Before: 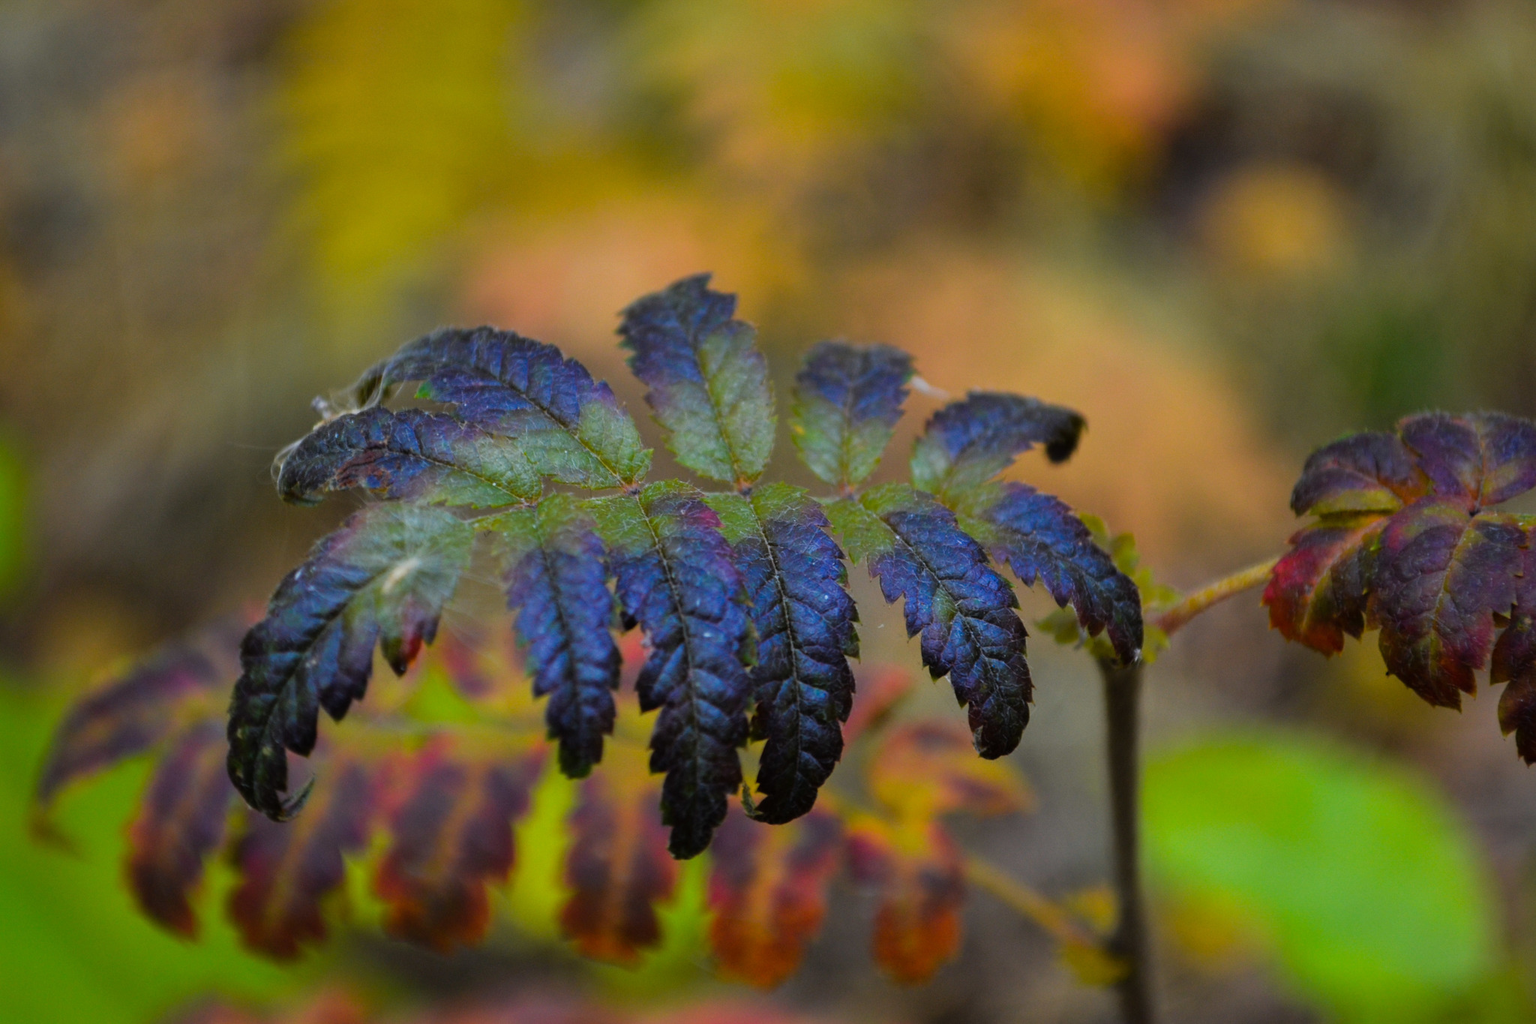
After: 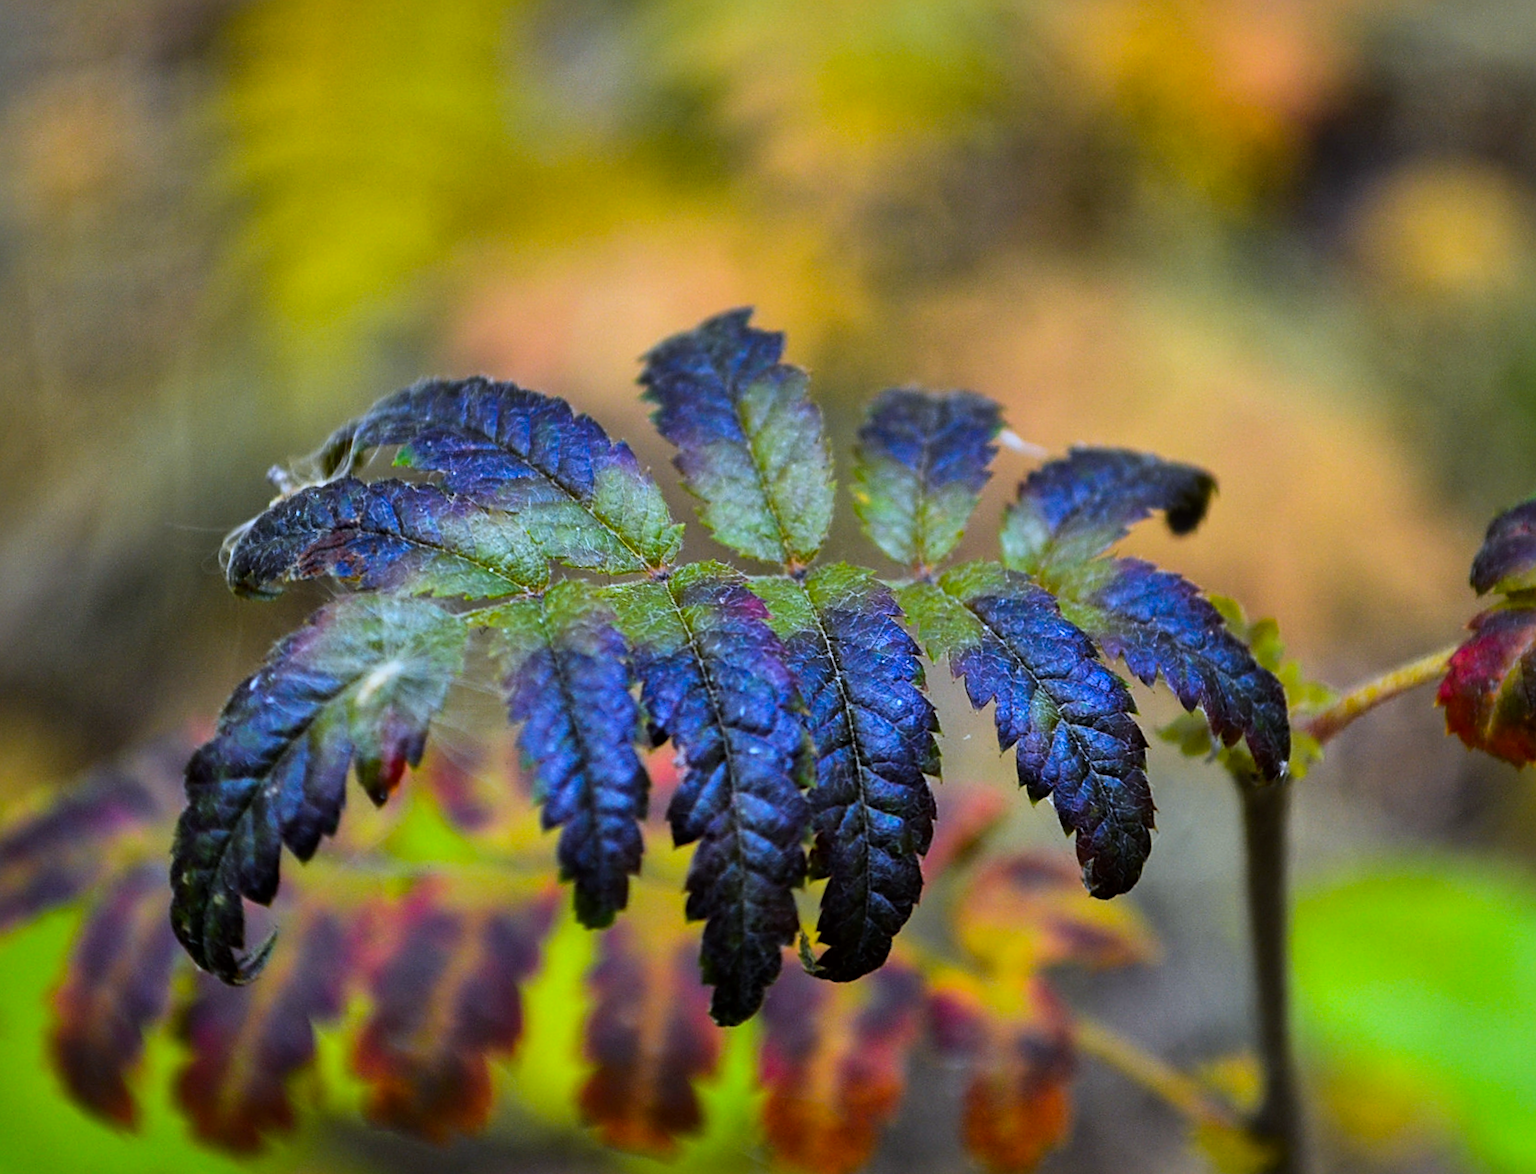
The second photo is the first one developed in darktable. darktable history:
white balance: red 0.931, blue 1.11
crop and rotate: angle 1°, left 4.281%, top 0.642%, right 11.383%, bottom 2.486%
sharpen: on, module defaults
local contrast: mode bilateral grid, contrast 20, coarseness 50, detail 140%, midtone range 0.2
contrast brightness saturation: contrast 0.2, brightness 0.16, saturation 0.22
rotate and perspective: rotation 0.192°, lens shift (horizontal) -0.015, crop left 0.005, crop right 0.996, crop top 0.006, crop bottom 0.99
